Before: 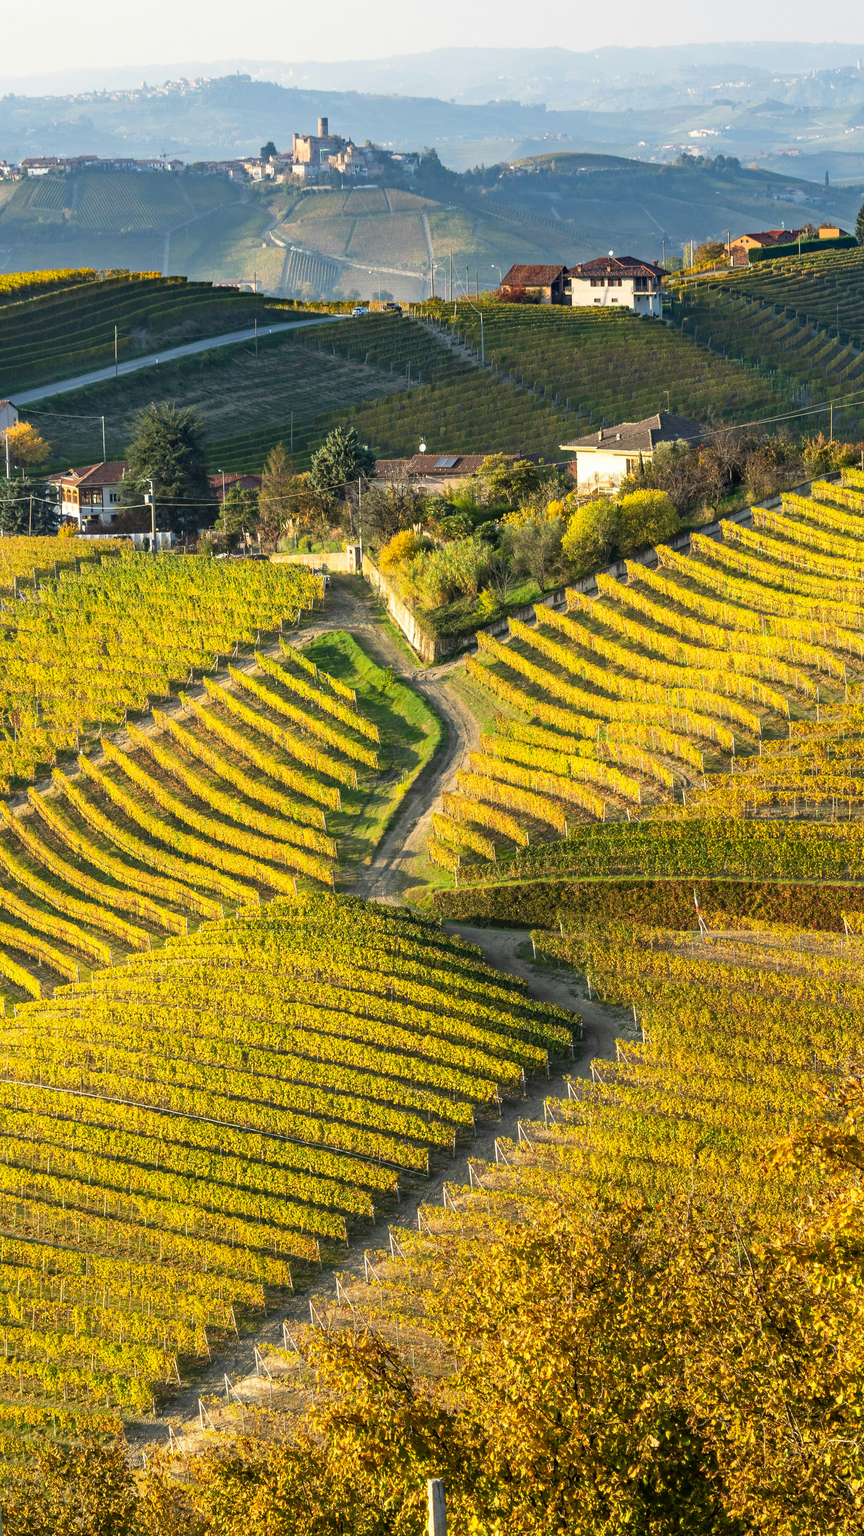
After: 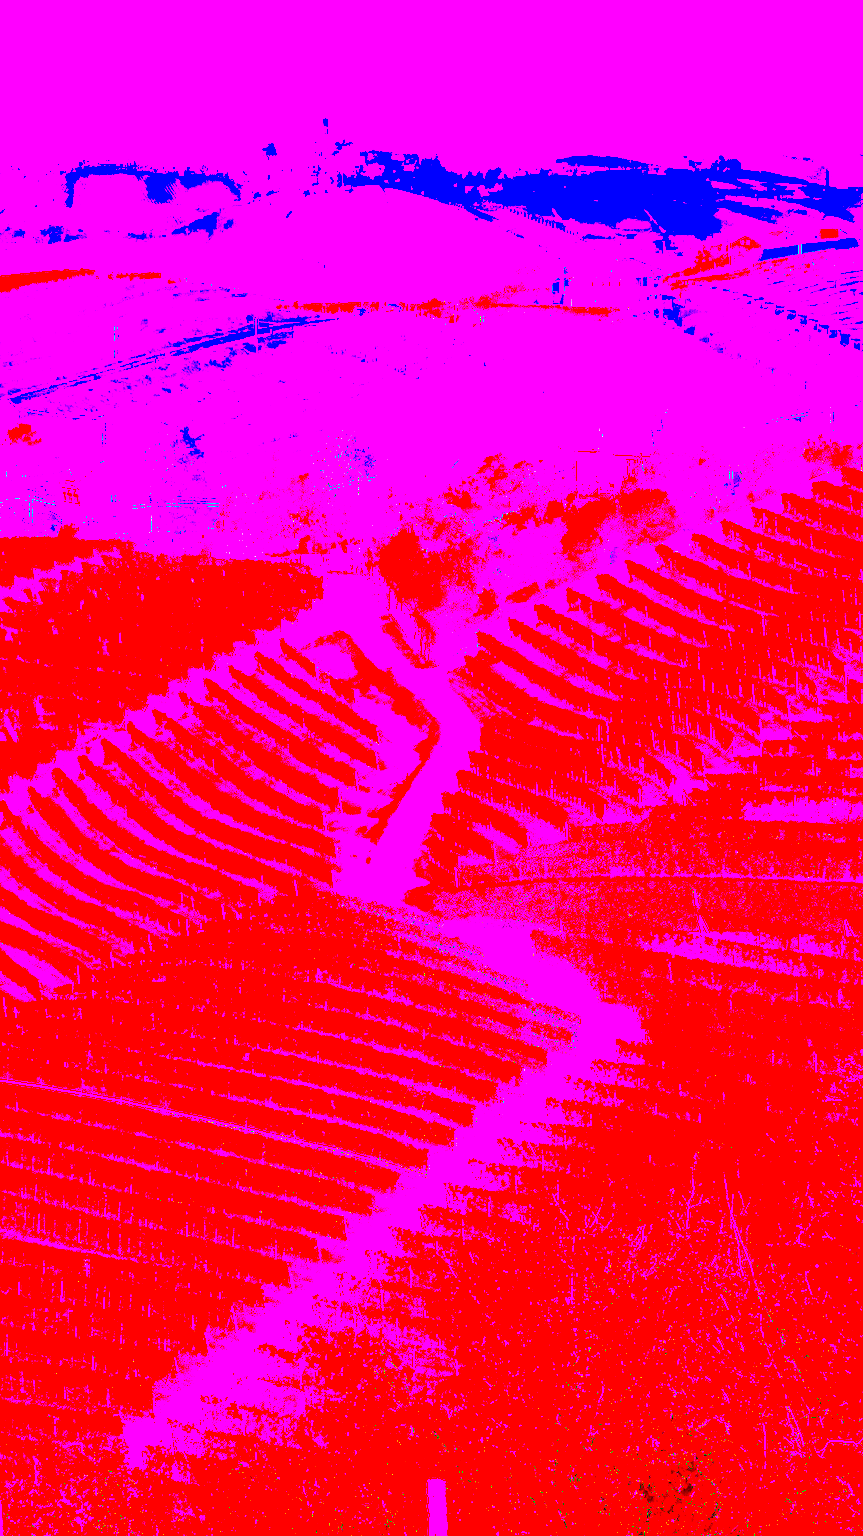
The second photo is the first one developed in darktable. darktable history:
white balance: red 8, blue 8
contrast brightness saturation: contrast 0.2, brightness 0.2, saturation 0.8
exposure: exposure 1.137 EV, compensate highlight preservation false
